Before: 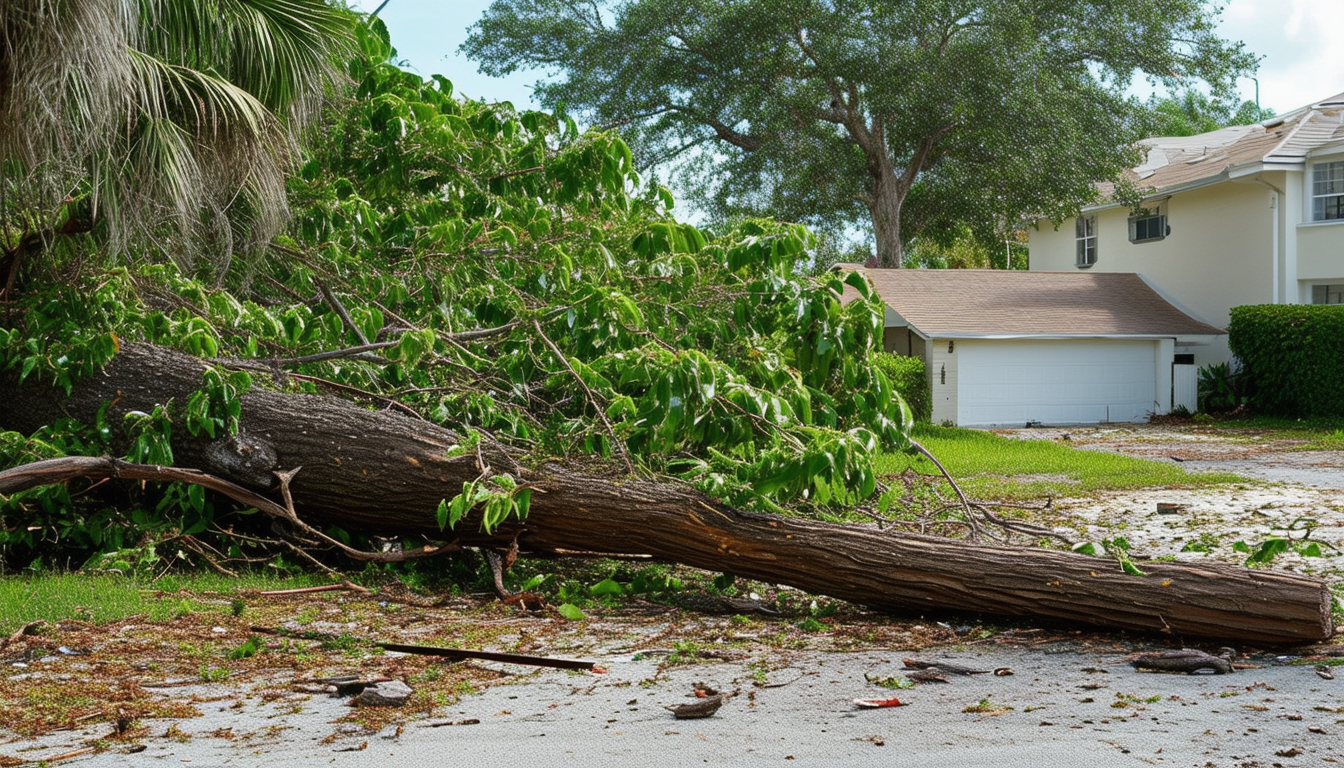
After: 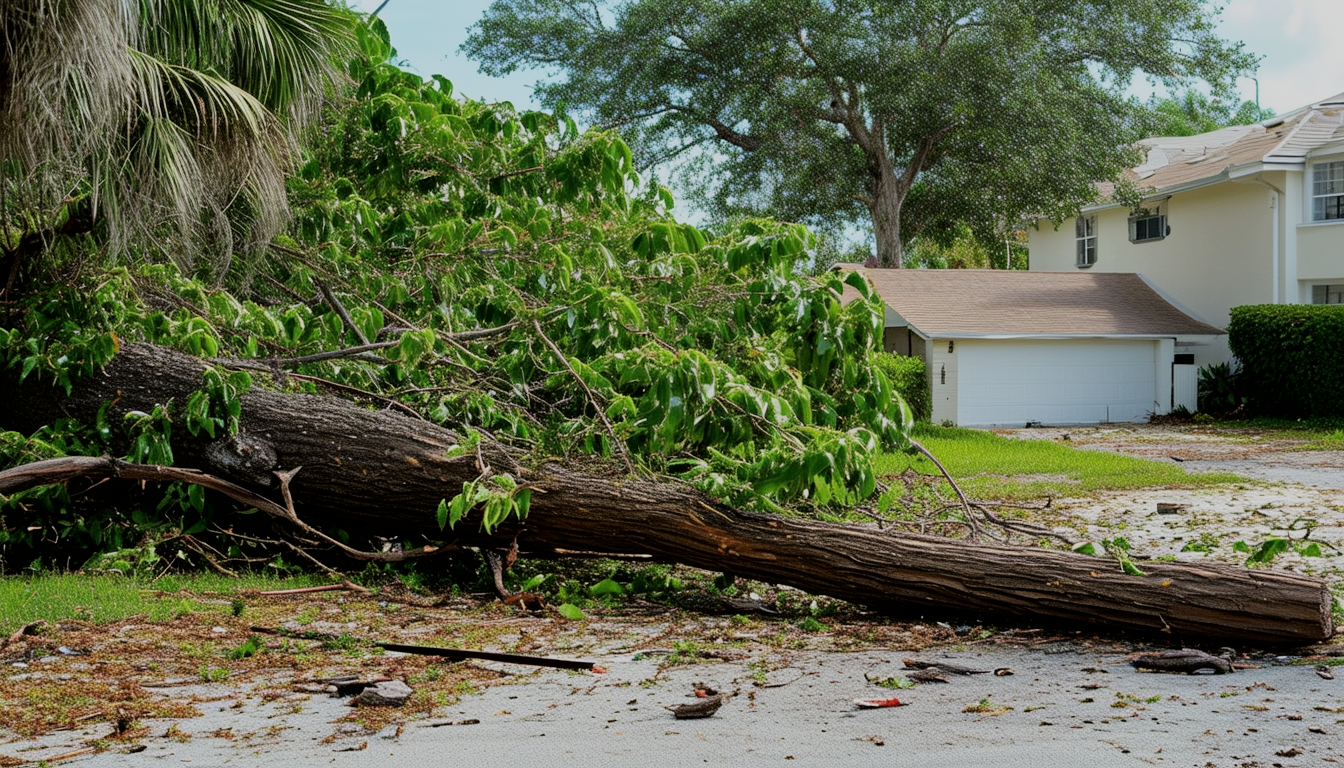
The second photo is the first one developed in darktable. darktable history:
filmic rgb: black relative exposure -7.73 EV, white relative exposure 4.4 EV, threshold 5.97 EV, hardness 3.75, latitude 39.05%, contrast 0.971, highlights saturation mix 9.01%, shadows ↔ highlights balance 4.19%, color science v6 (2022), enable highlight reconstruction true
